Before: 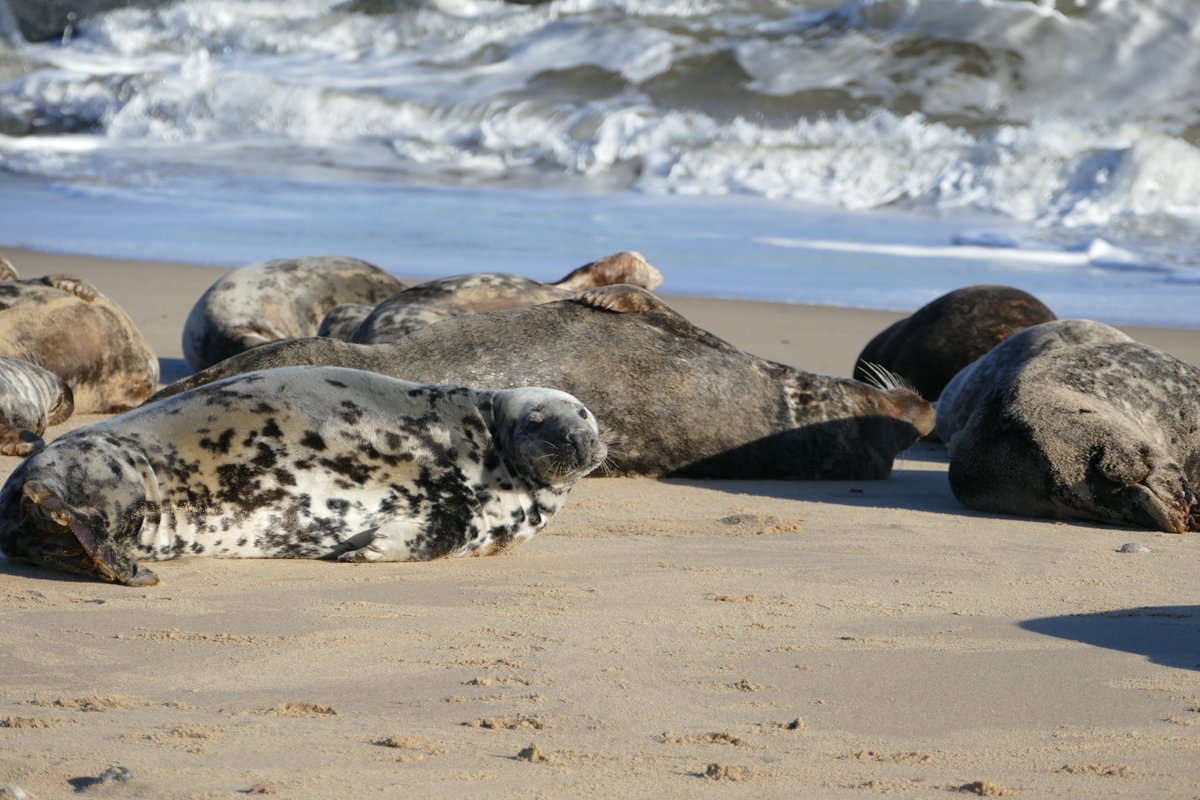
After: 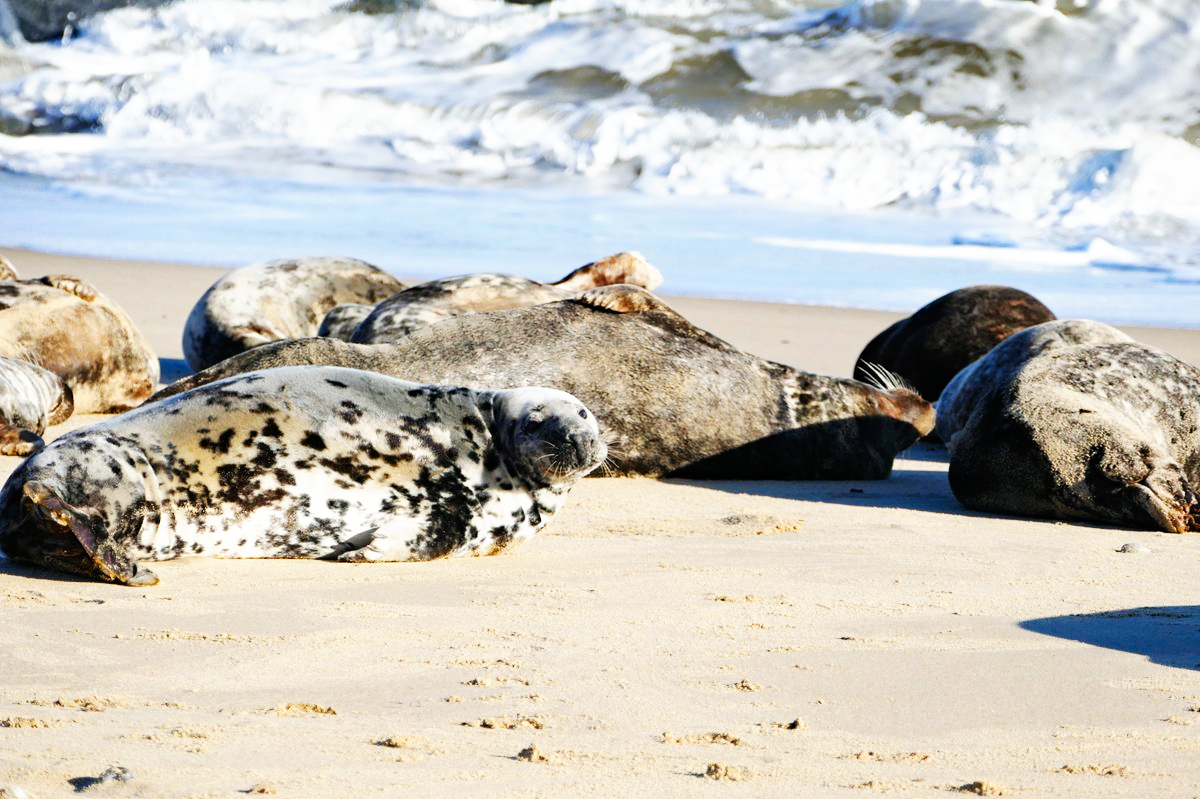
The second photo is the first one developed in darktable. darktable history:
haze removal: compatibility mode true, adaptive false
base curve: curves: ch0 [(0, 0) (0.007, 0.004) (0.027, 0.03) (0.046, 0.07) (0.207, 0.54) (0.442, 0.872) (0.673, 0.972) (1, 1)], preserve colors none
crop: bottom 0.076%
